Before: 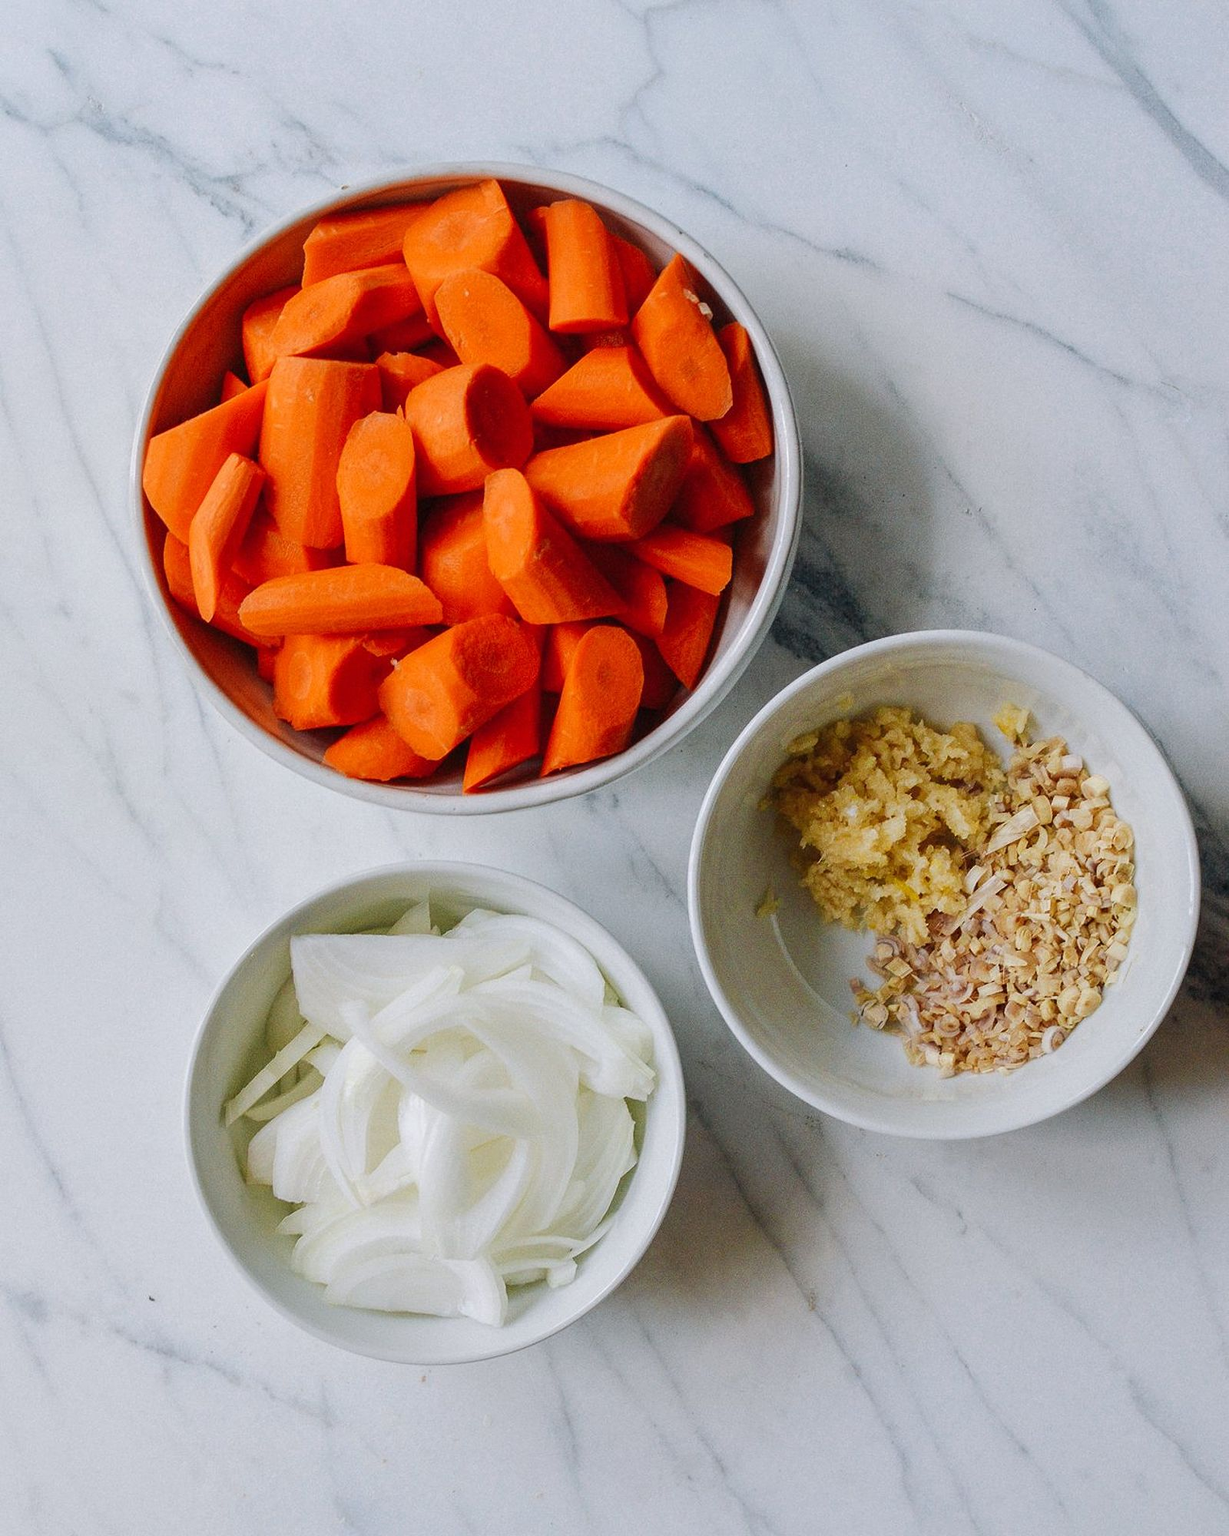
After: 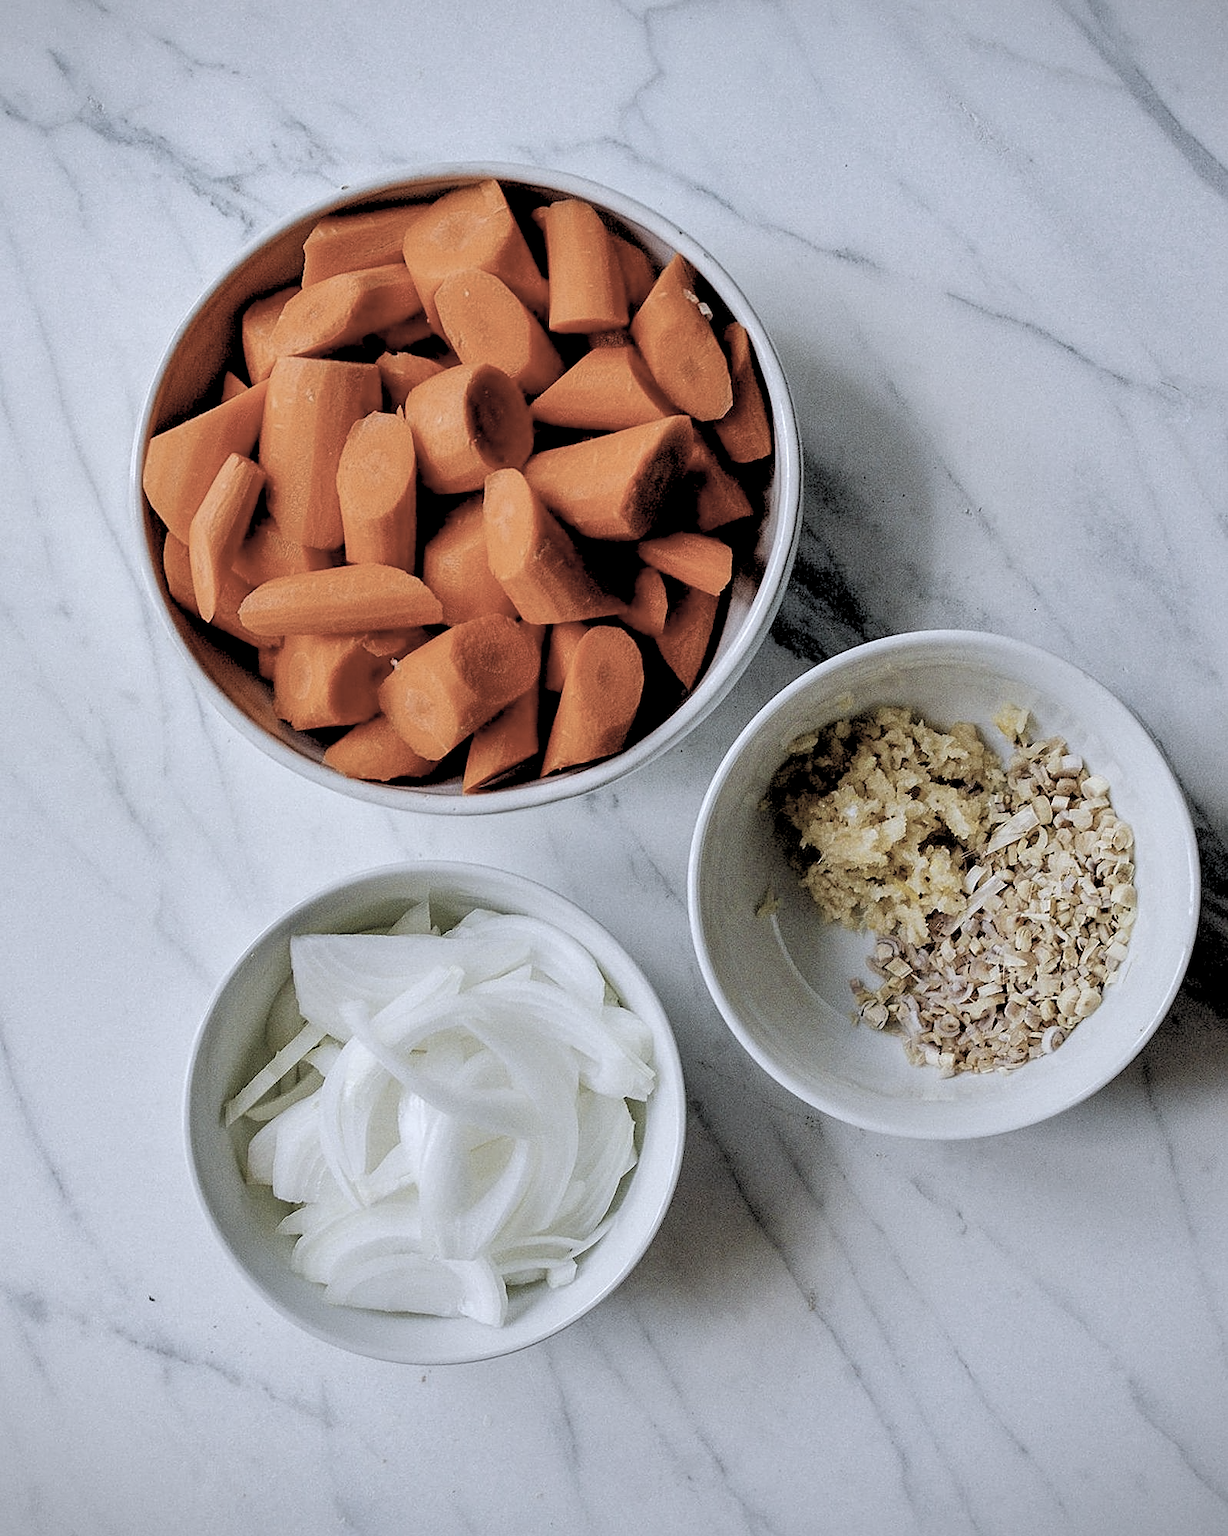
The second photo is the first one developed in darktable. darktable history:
sharpen: on, module defaults
rgb levels: levels [[0.029, 0.461, 0.922], [0, 0.5, 1], [0, 0.5, 1]]
white balance: red 0.954, blue 1.079
shadows and highlights: shadows 49, highlights -41, soften with gaussian
vignetting: fall-off start 100%, fall-off radius 71%, brightness -0.434, saturation -0.2, width/height ratio 1.178, dithering 8-bit output, unbound false
color correction: saturation 0.5
